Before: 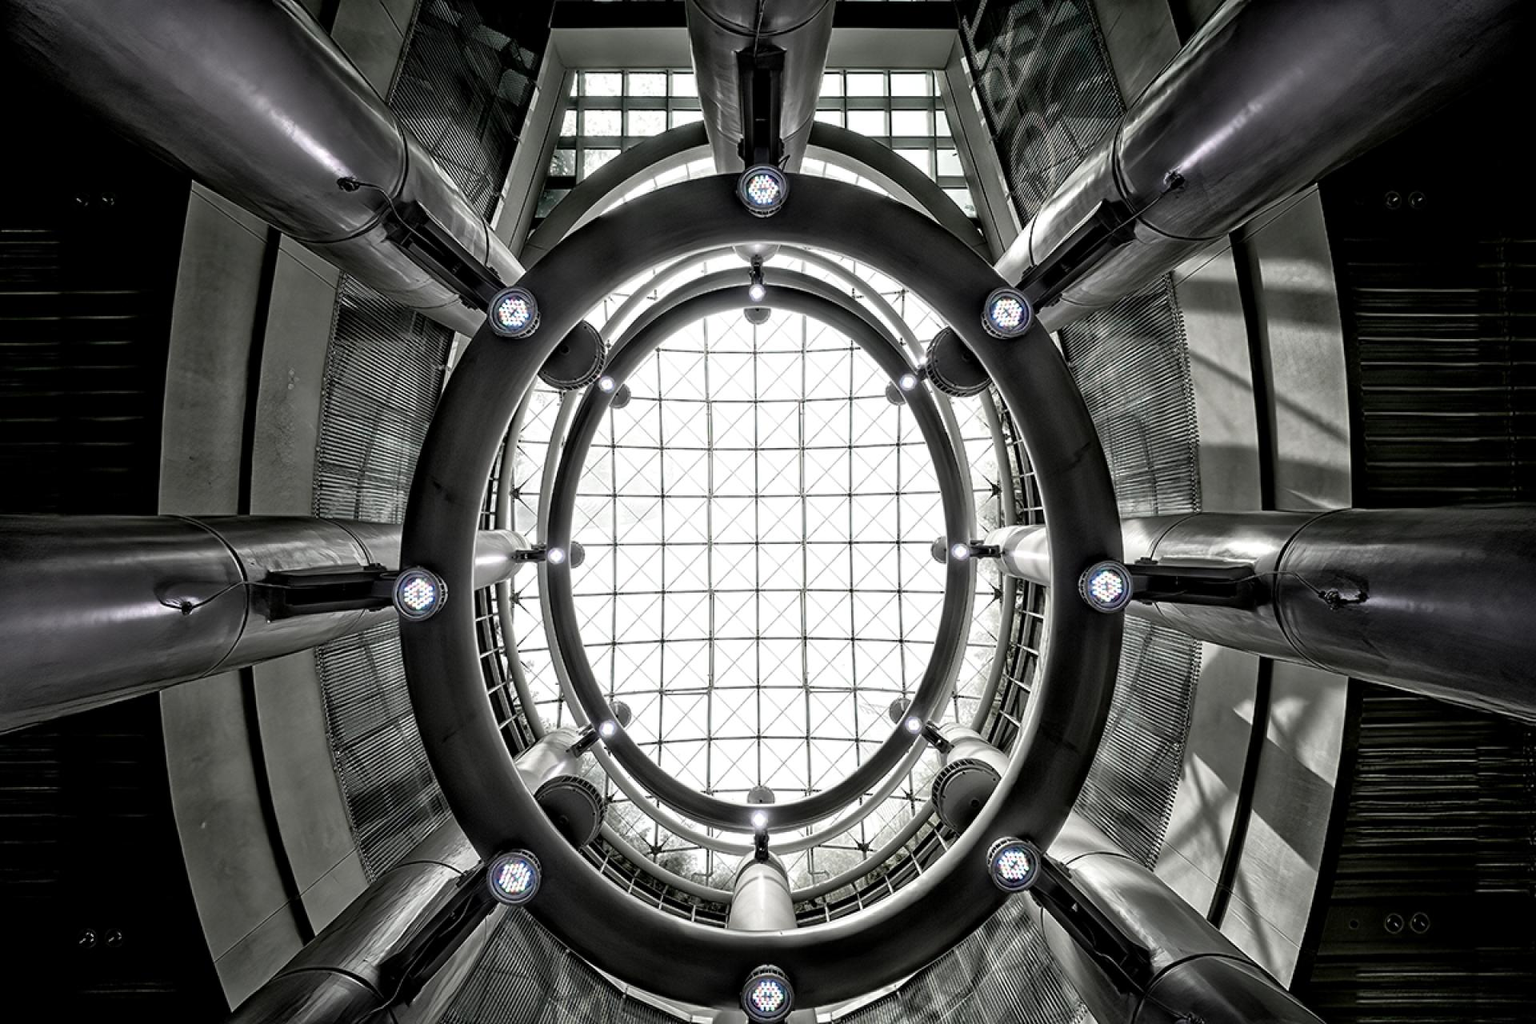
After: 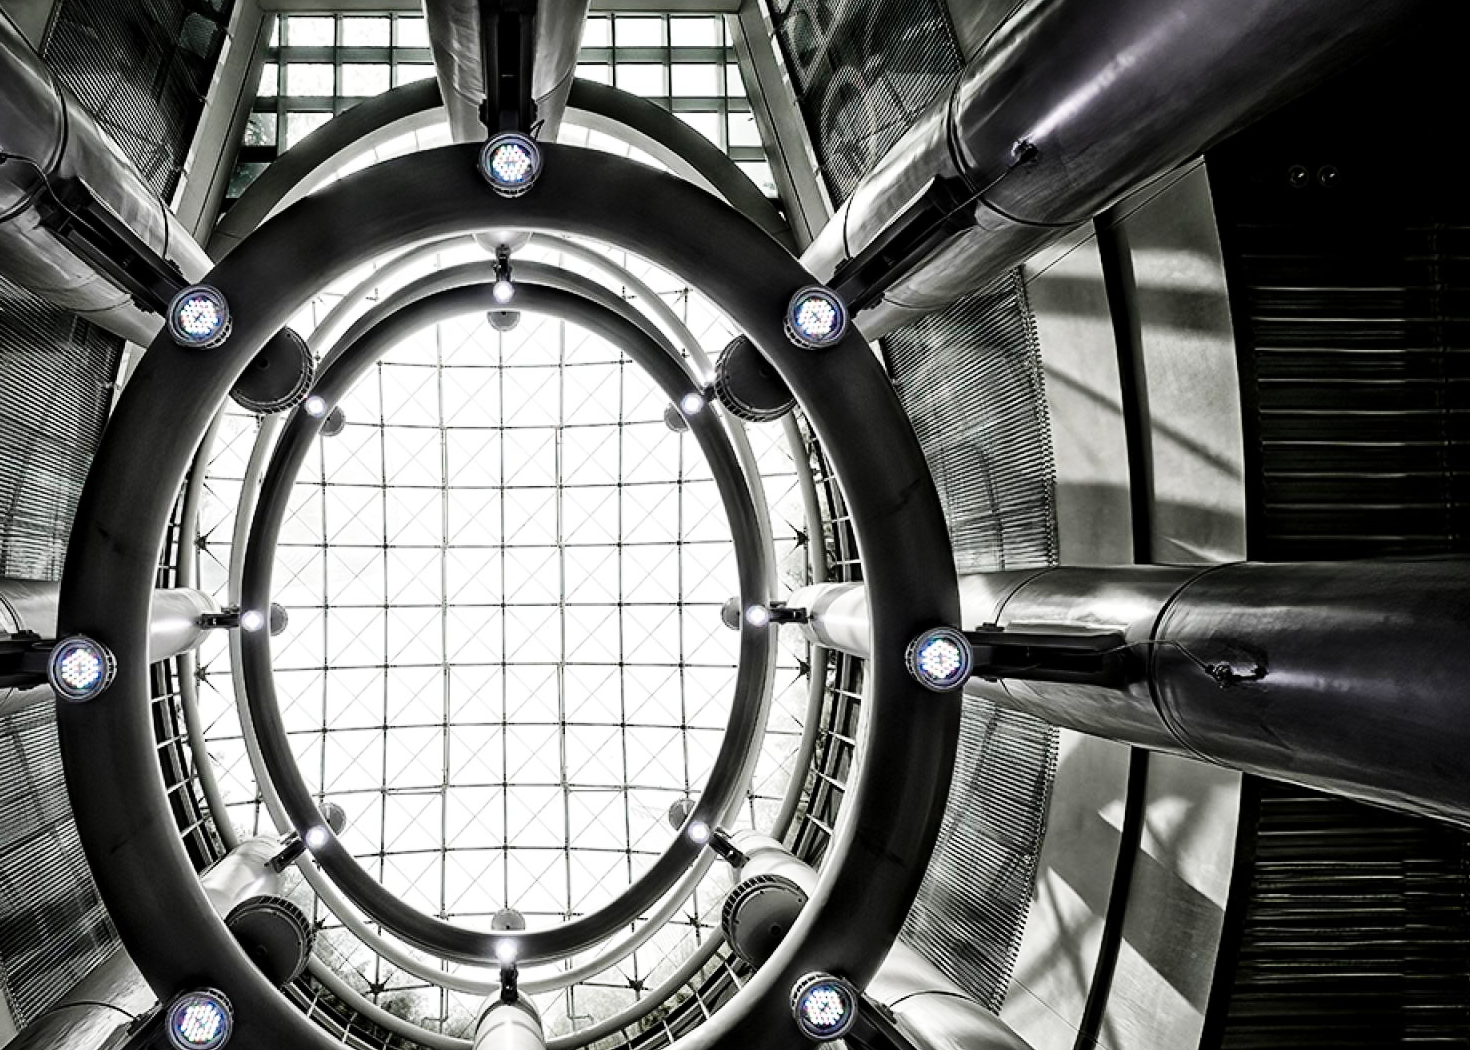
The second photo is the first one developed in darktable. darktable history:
crop: left 23.095%, top 5.827%, bottom 11.854%
base curve: curves: ch0 [(0, 0) (0.032, 0.025) (0.121, 0.166) (0.206, 0.329) (0.605, 0.79) (1, 1)], preserve colors none
